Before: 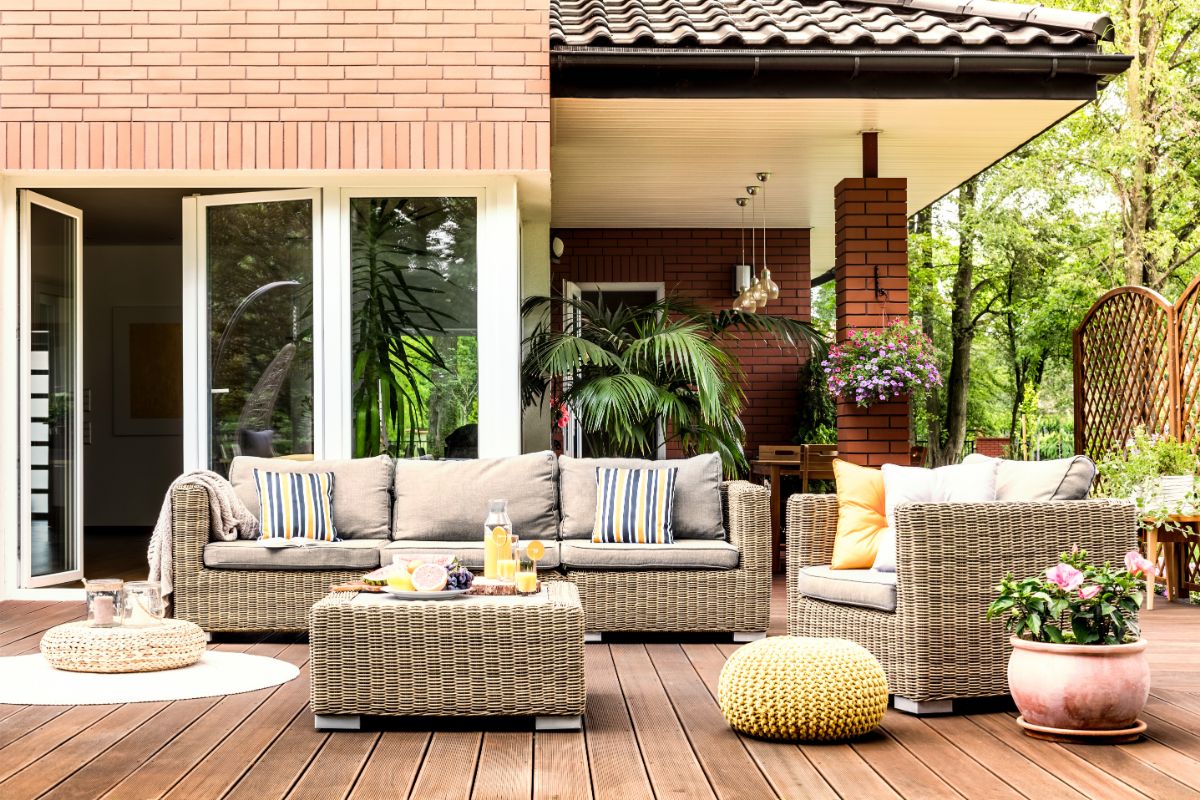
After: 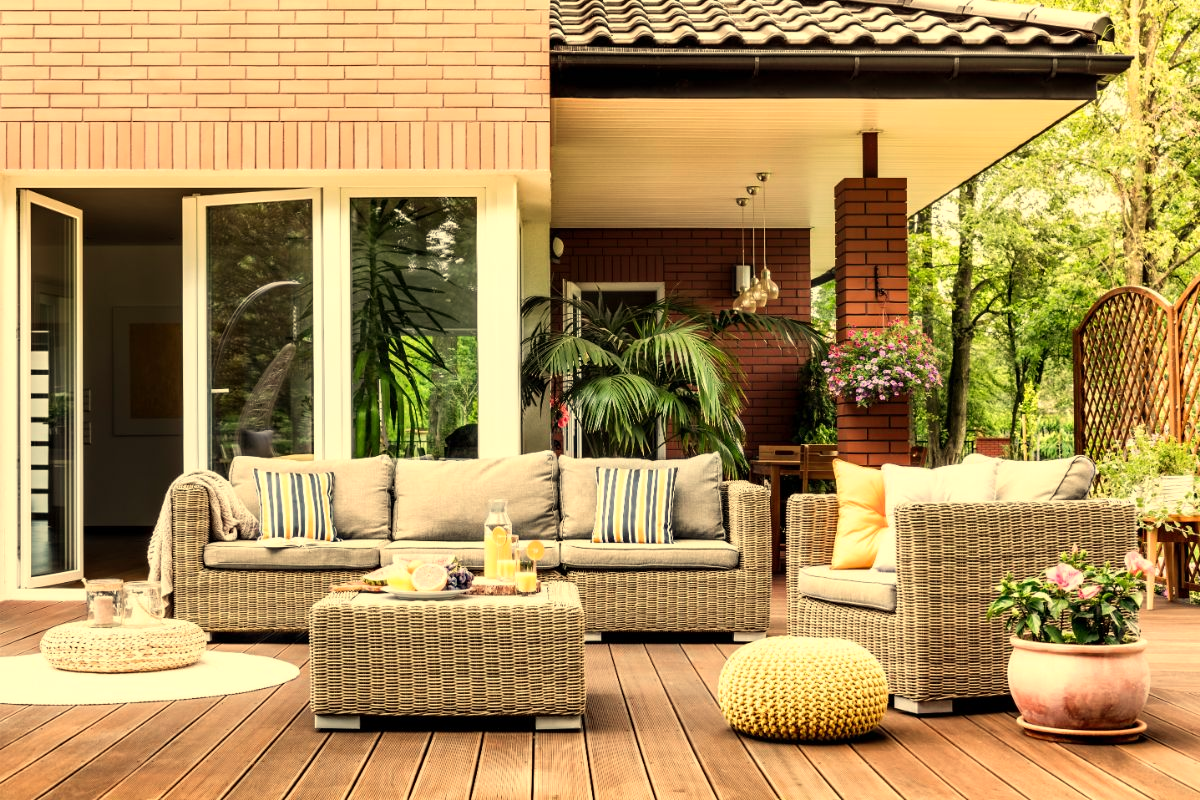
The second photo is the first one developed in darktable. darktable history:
white balance: red 1.08, blue 0.791
